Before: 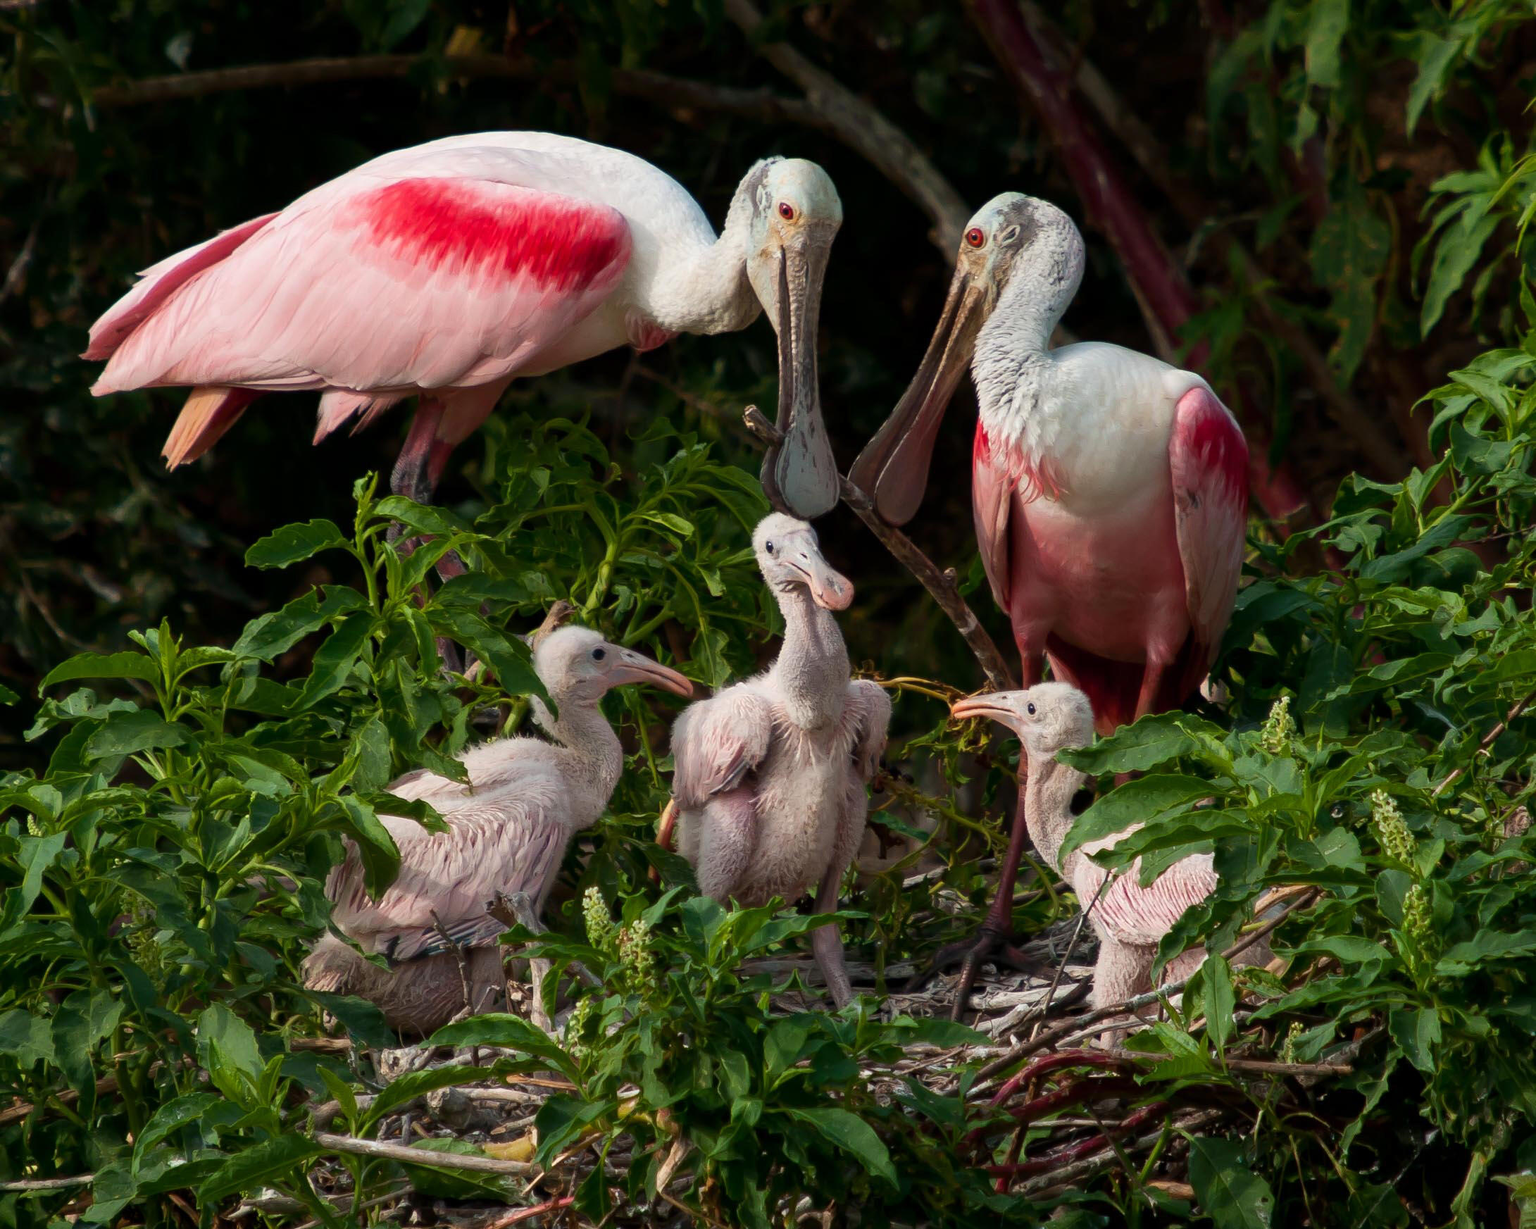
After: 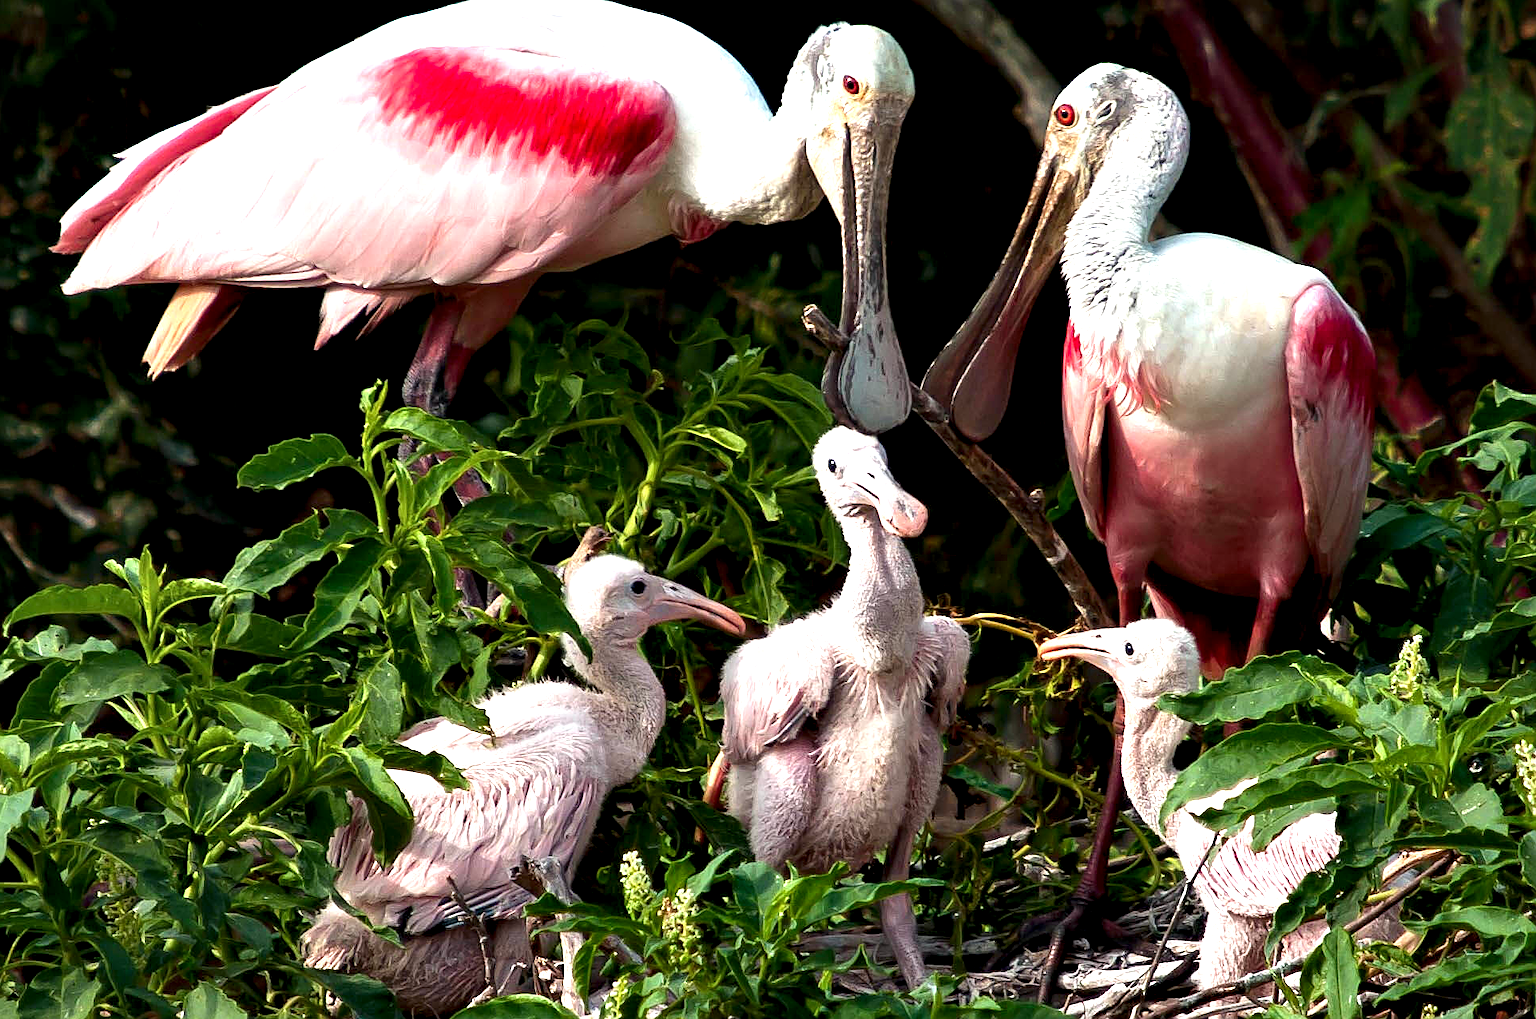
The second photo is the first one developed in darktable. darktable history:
crop and rotate: left 2.342%, top 11.231%, right 9.474%, bottom 15.604%
contrast equalizer: octaves 7, y [[0.6 ×6], [0.55 ×6], [0 ×6], [0 ×6], [0 ×6]]
sharpen: on, module defaults
exposure: exposure 0.558 EV, compensate highlight preservation false
